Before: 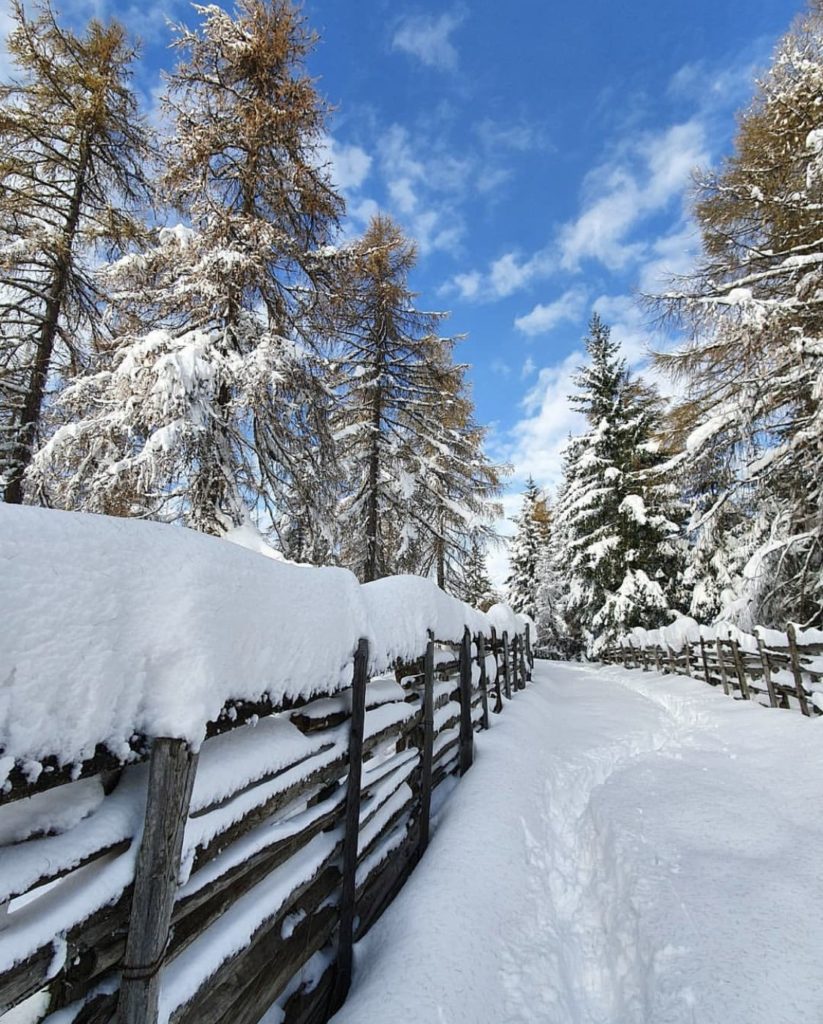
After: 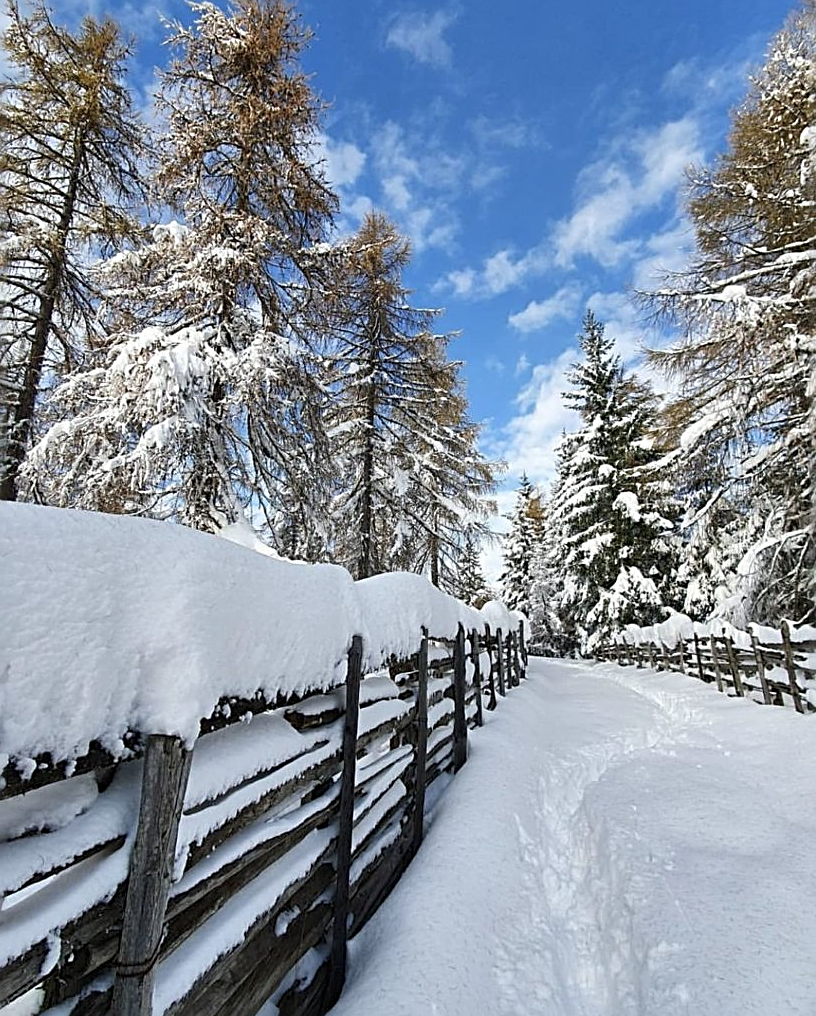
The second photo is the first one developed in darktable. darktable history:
exposure: compensate exposure bias true, compensate highlight preservation false
crop and rotate: left 0.768%, top 0.369%, bottom 0.358%
sharpen: radius 2.551, amount 0.65
